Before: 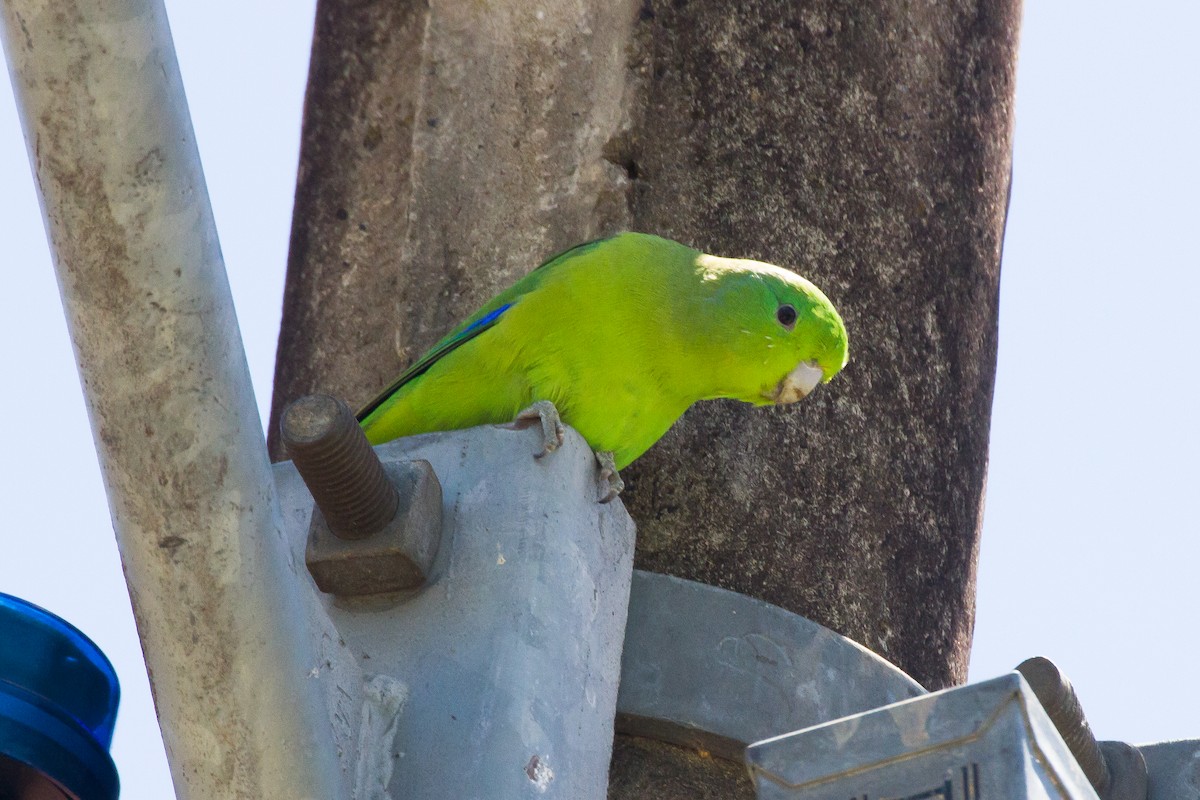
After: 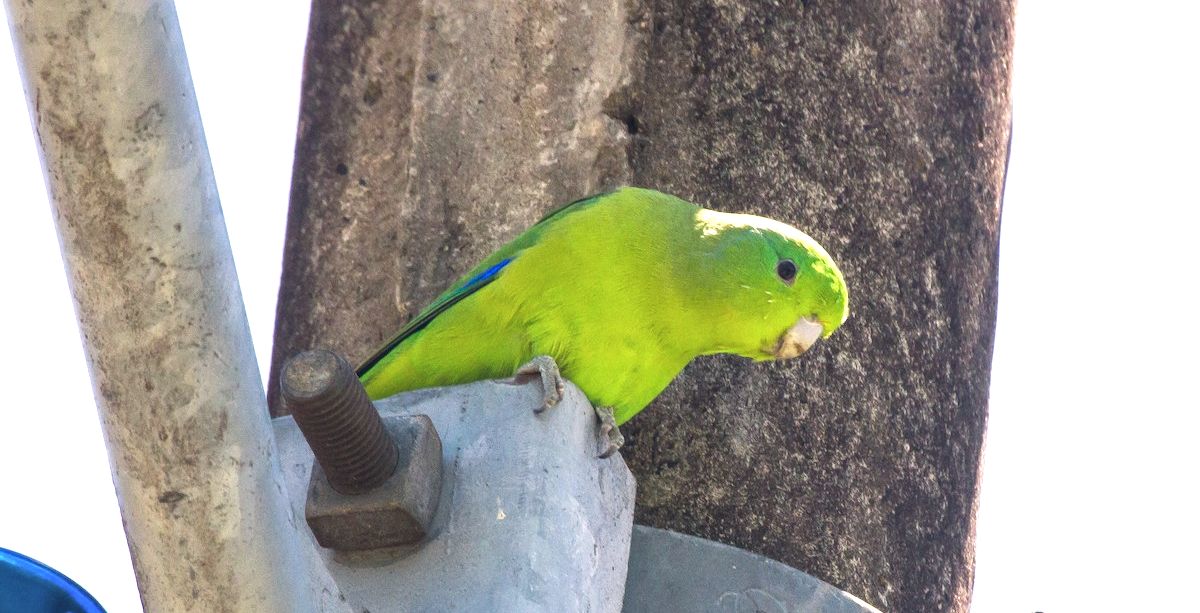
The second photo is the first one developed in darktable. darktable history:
crop: top 5.667%, bottom 17.637%
exposure: black level correction -0.005, exposure 0.622 EV, compensate highlight preservation false
local contrast: on, module defaults
color balance rgb: shadows lift › hue 87.51°, highlights gain › chroma 1.62%, highlights gain › hue 55.1°, global offset › chroma 0.1%, global offset › hue 253.66°, linear chroma grading › global chroma 0.5%
